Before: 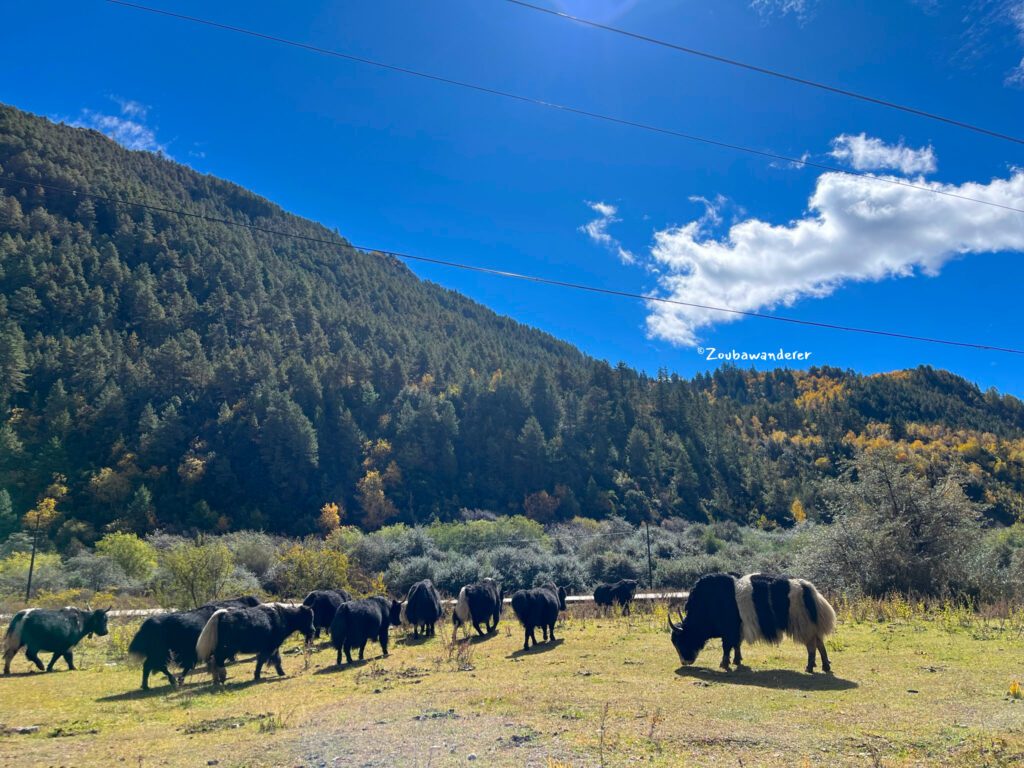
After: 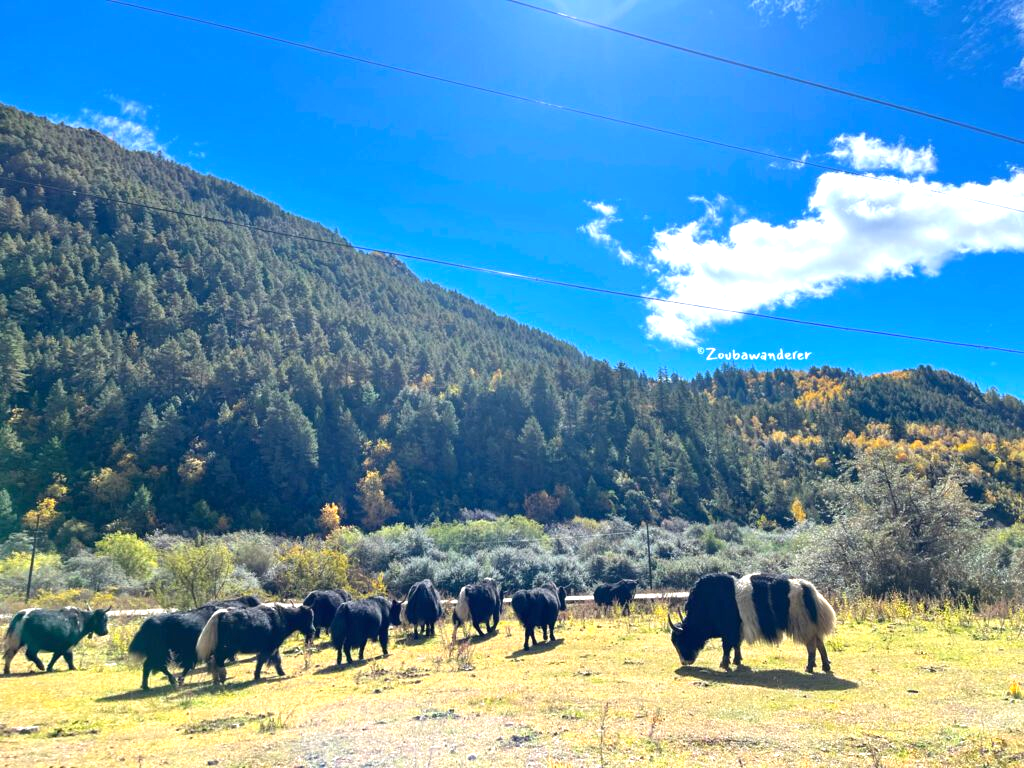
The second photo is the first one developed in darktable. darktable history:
exposure: exposure 0.945 EV, compensate highlight preservation false
